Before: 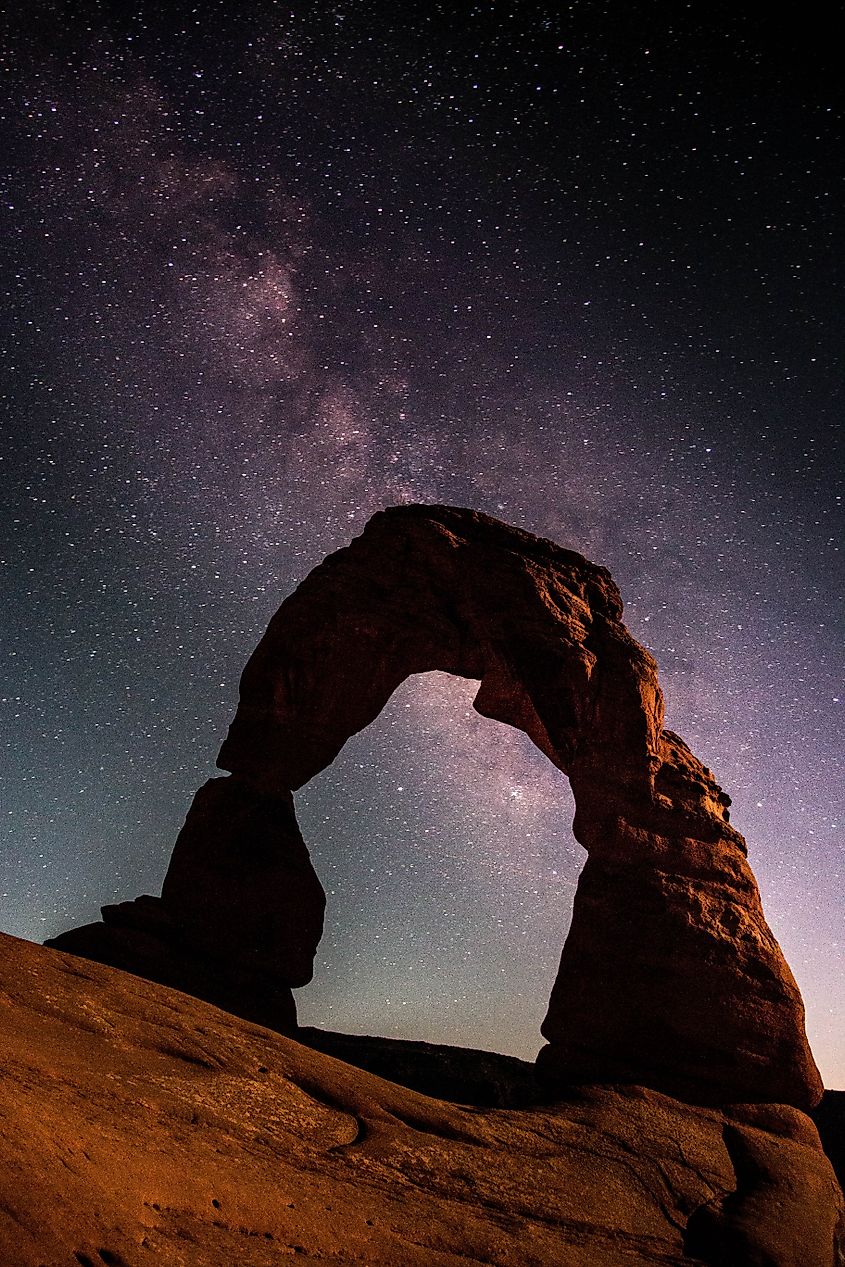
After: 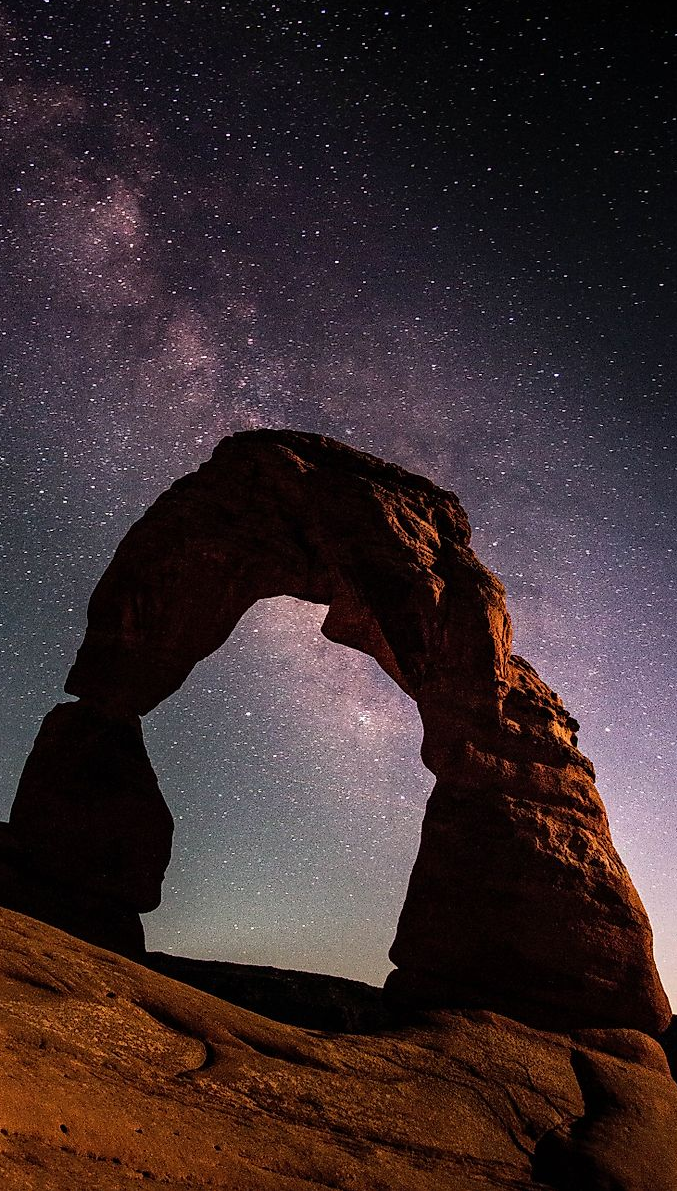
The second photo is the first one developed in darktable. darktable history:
crop and rotate: left 18.042%, top 5.952%, right 1.802%
